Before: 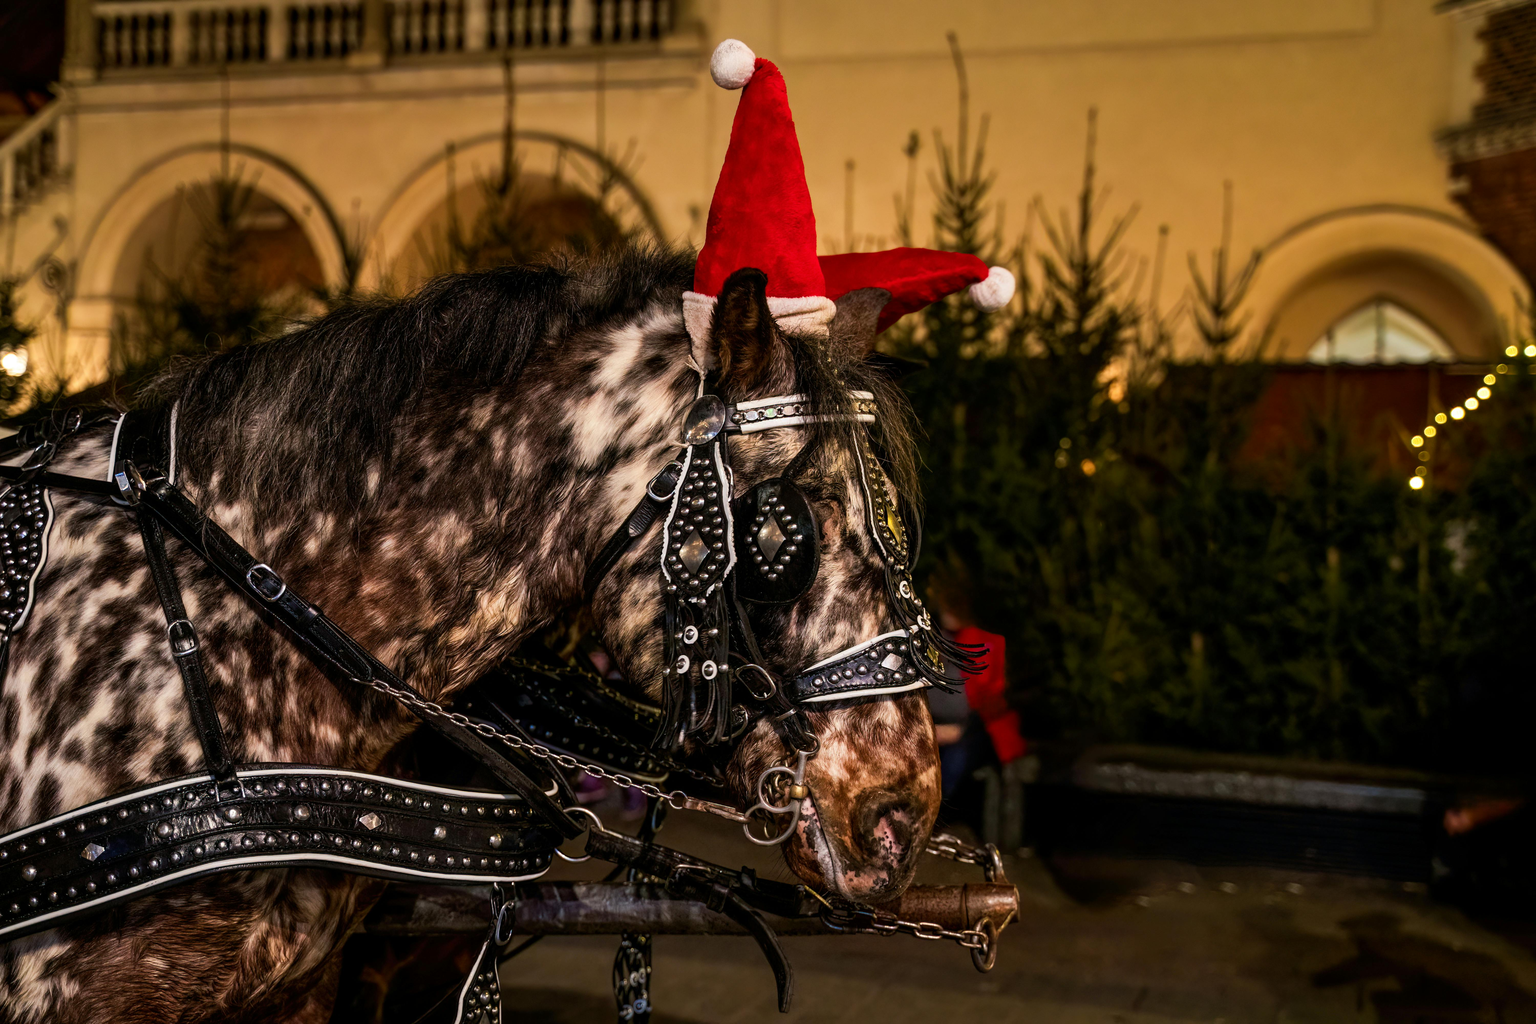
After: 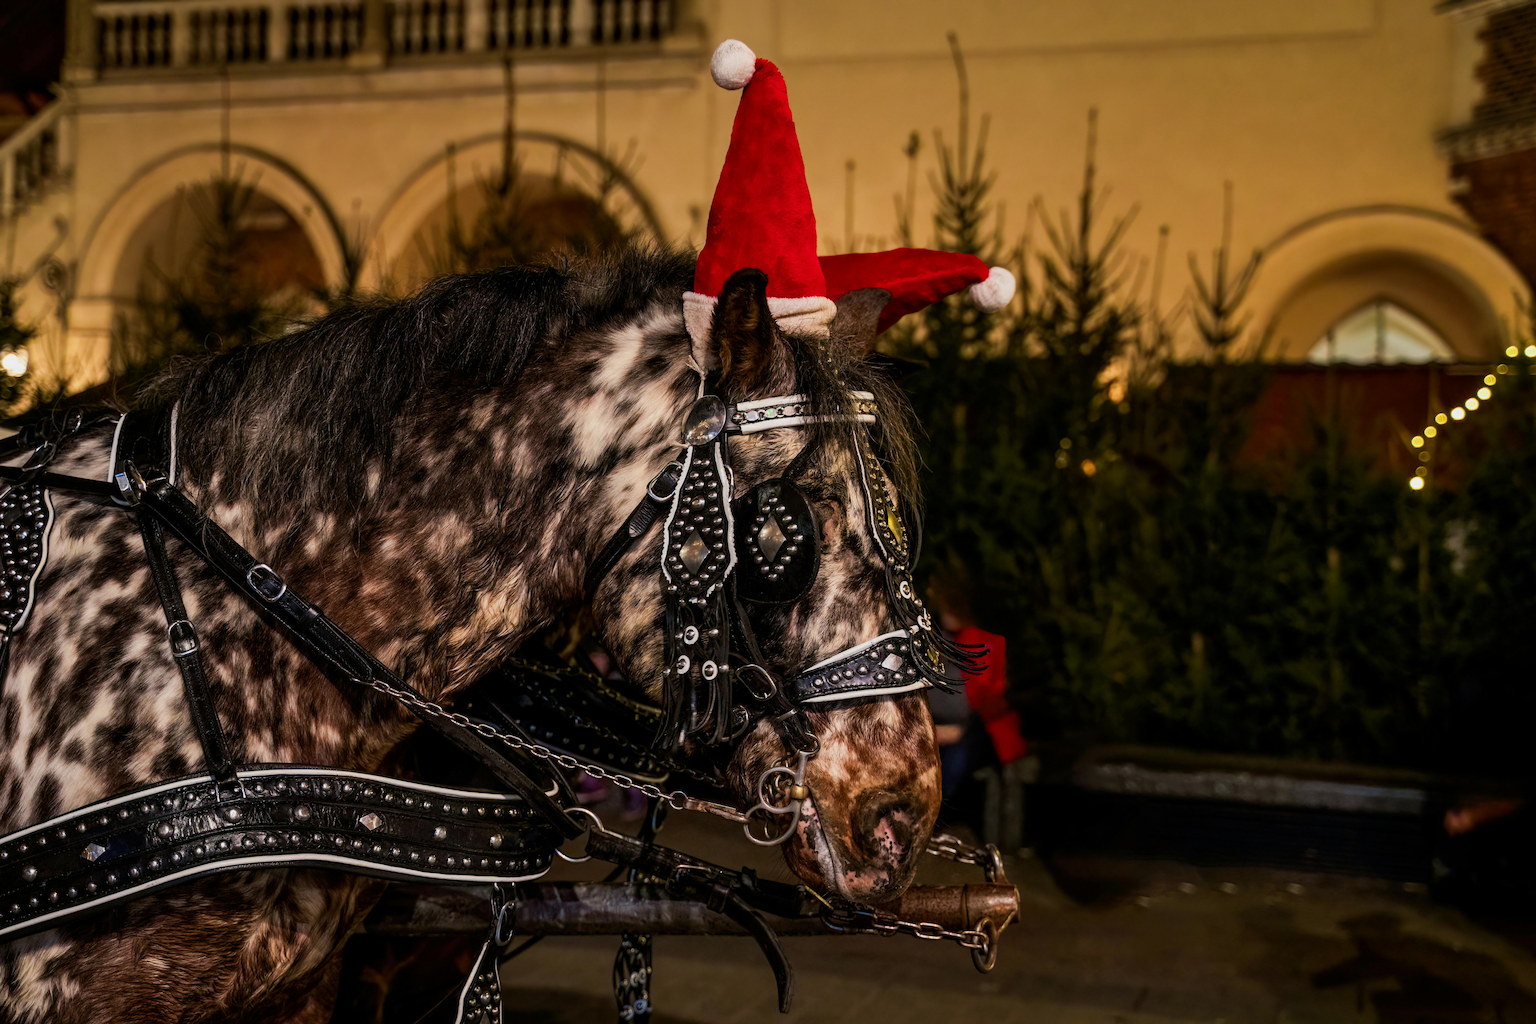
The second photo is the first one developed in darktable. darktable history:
exposure: exposure -0.242 EV, compensate highlight preservation false
white balance: emerald 1
